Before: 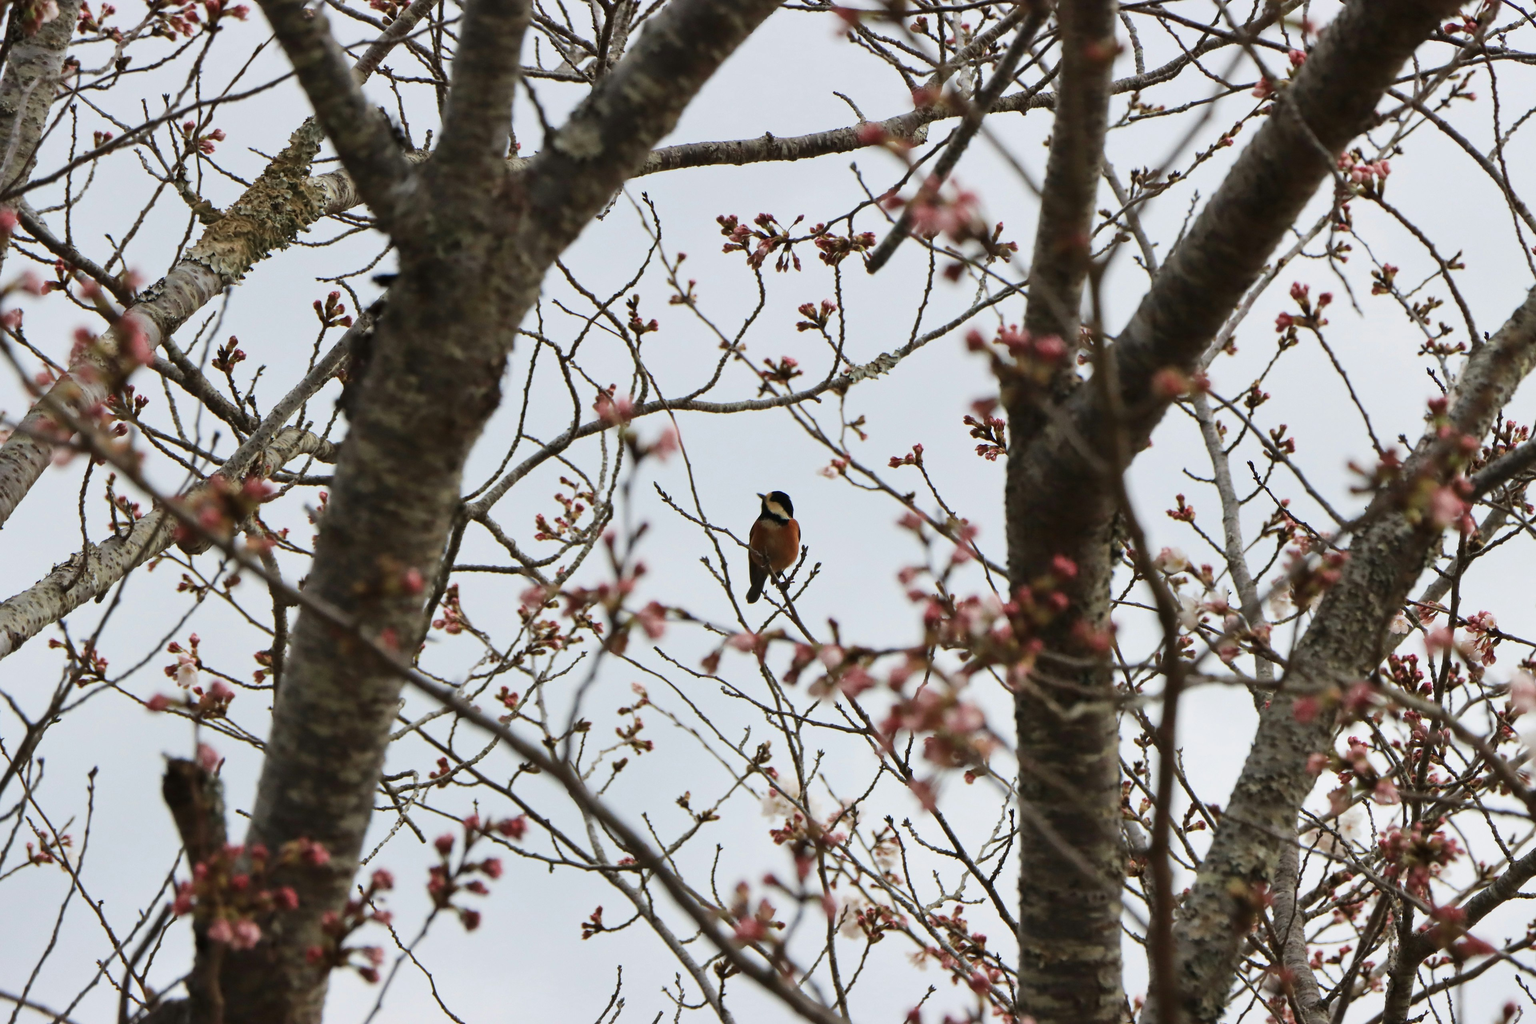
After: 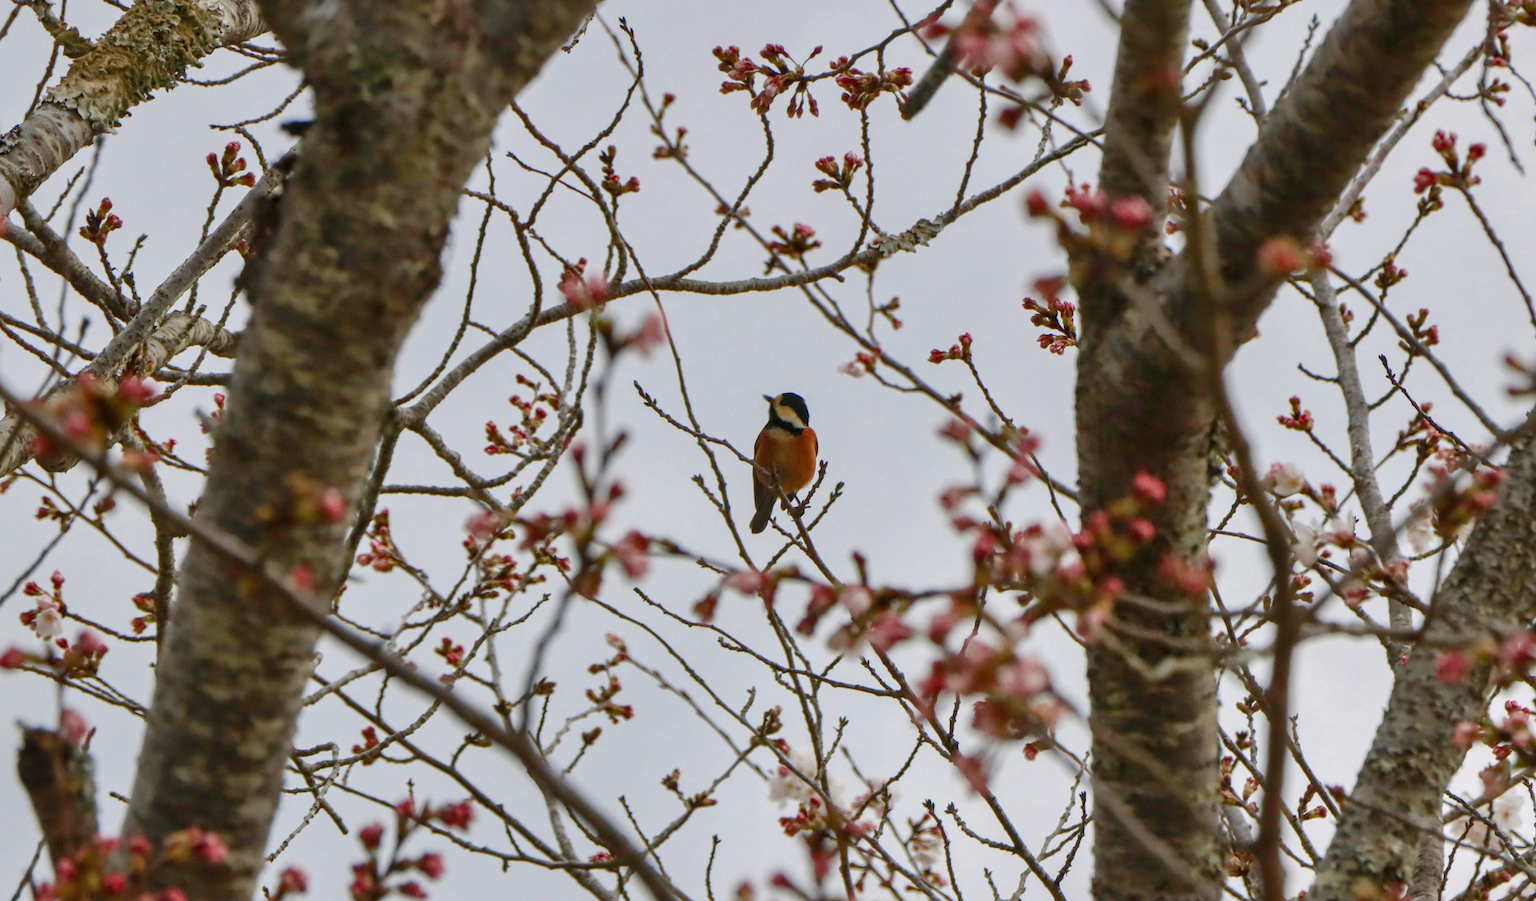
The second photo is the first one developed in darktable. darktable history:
crop: left 9.694%, top 17.431%, right 10.607%, bottom 12.388%
local contrast: on, module defaults
shadows and highlights: on, module defaults
color balance rgb: highlights gain › chroma 0.29%, highlights gain › hue 330.24°, linear chroma grading › shadows -1.946%, linear chroma grading › highlights -14.889%, linear chroma grading › global chroma -9.651%, linear chroma grading › mid-tones -10.274%, perceptual saturation grading › global saturation 20%, perceptual saturation grading › highlights -25.414%, perceptual saturation grading › shadows 50.156%, global vibrance 20%
